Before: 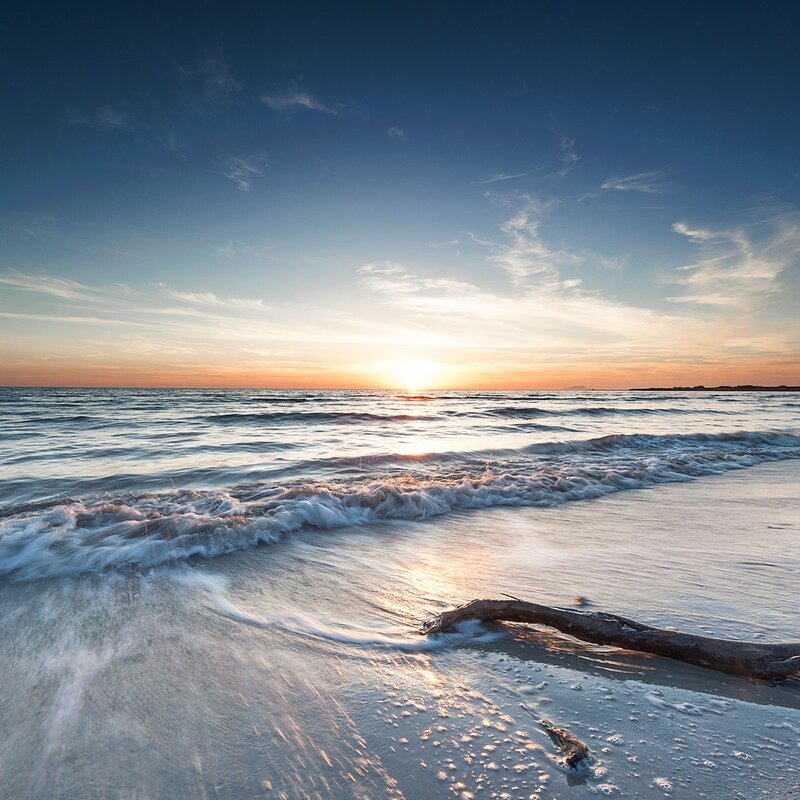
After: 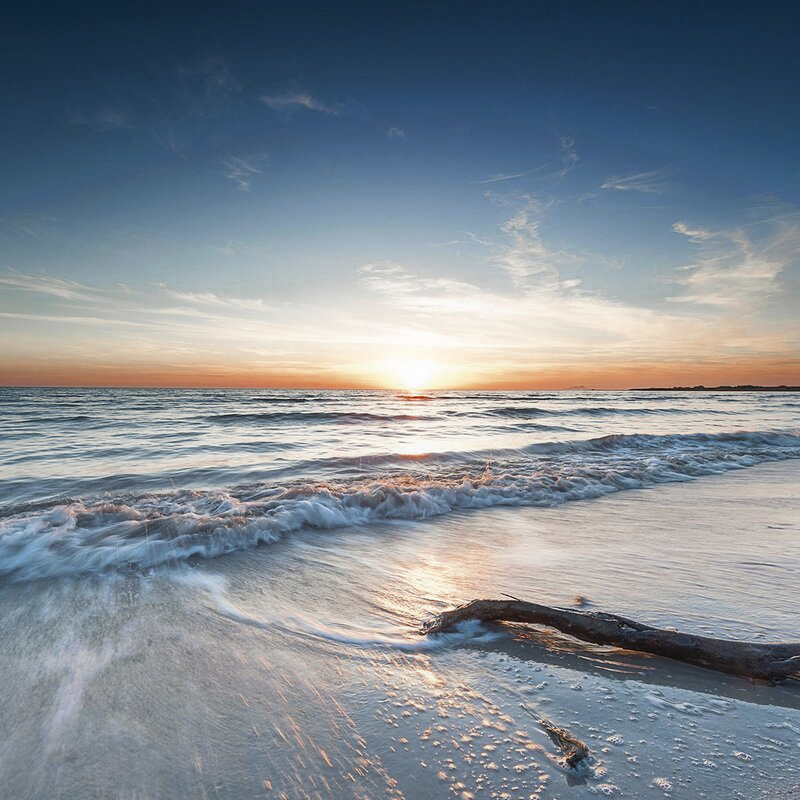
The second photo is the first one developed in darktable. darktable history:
contrast equalizer: y [[0.5, 0.488, 0.462, 0.461, 0.491, 0.5], [0.5 ×6], [0.5 ×6], [0 ×6], [0 ×6]]
color zones: curves: ch0 [(0, 0.5) (0.125, 0.4) (0.25, 0.5) (0.375, 0.4) (0.5, 0.4) (0.625, 0.6) (0.75, 0.6) (0.875, 0.5)]; ch1 [(0, 0.4) (0.125, 0.5) (0.25, 0.4) (0.375, 0.4) (0.5, 0.4) (0.625, 0.4) (0.75, 0.5) (0.875, 0.4)]; ch2 [(0, 0.6) (0.125, 0.5) (0.25, 0.5) (0.375, 0.6) (0.5, 0.6) (0.625, 0.5) (0.75, 0.5) (0.875, 0.5)]
